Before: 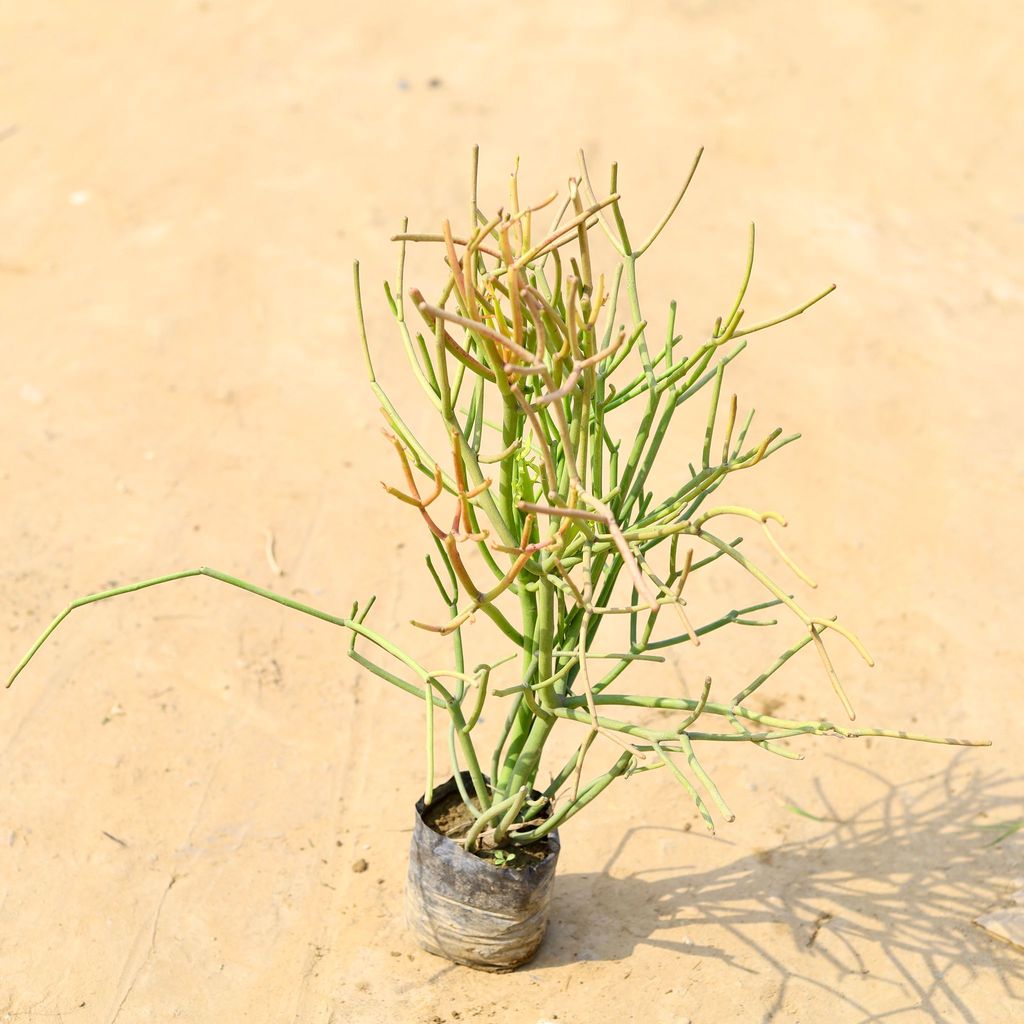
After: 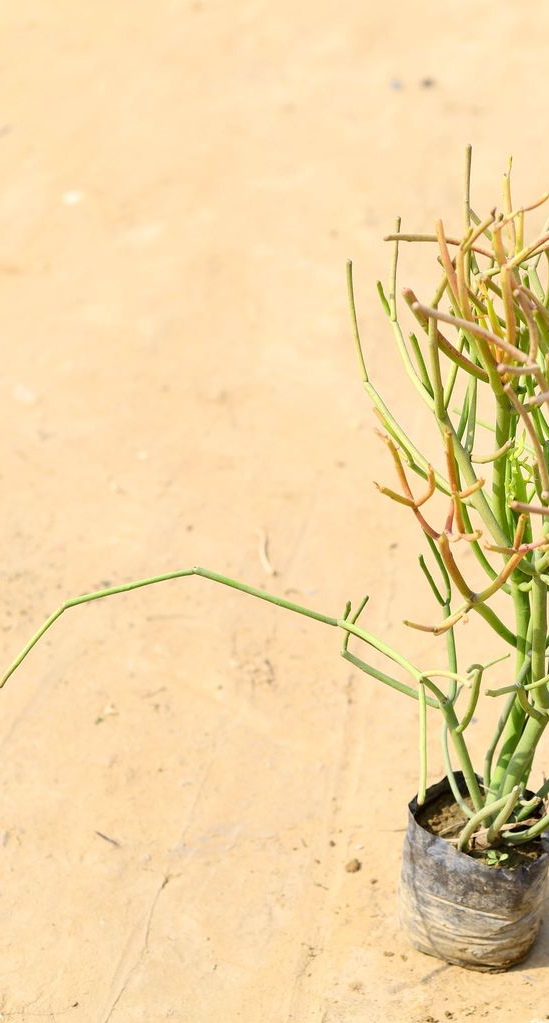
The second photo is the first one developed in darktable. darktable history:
crop: left 0.697%, right 45.188%, bottom 0.084%
